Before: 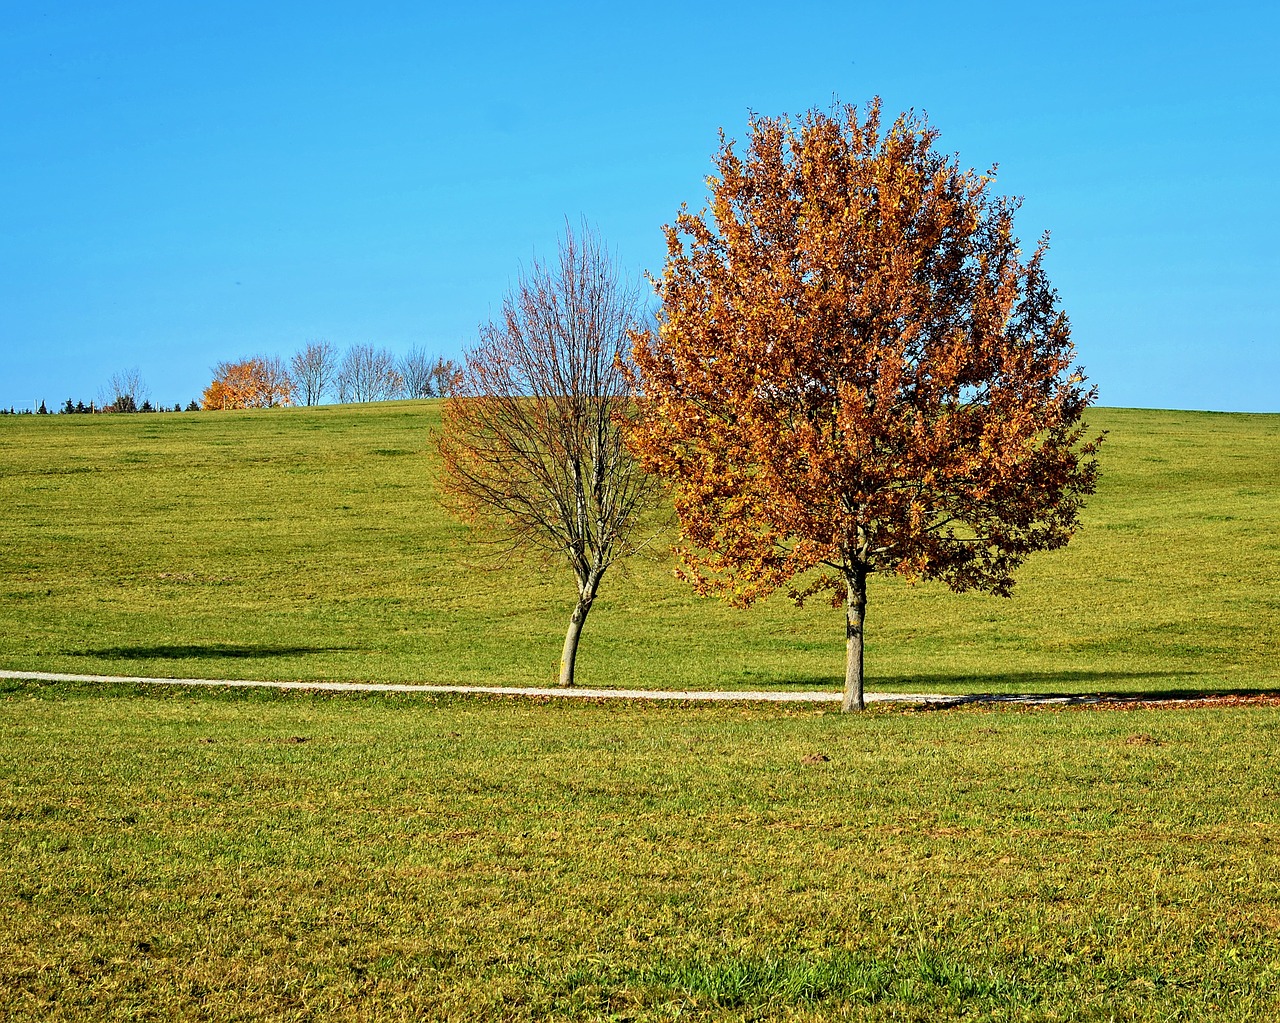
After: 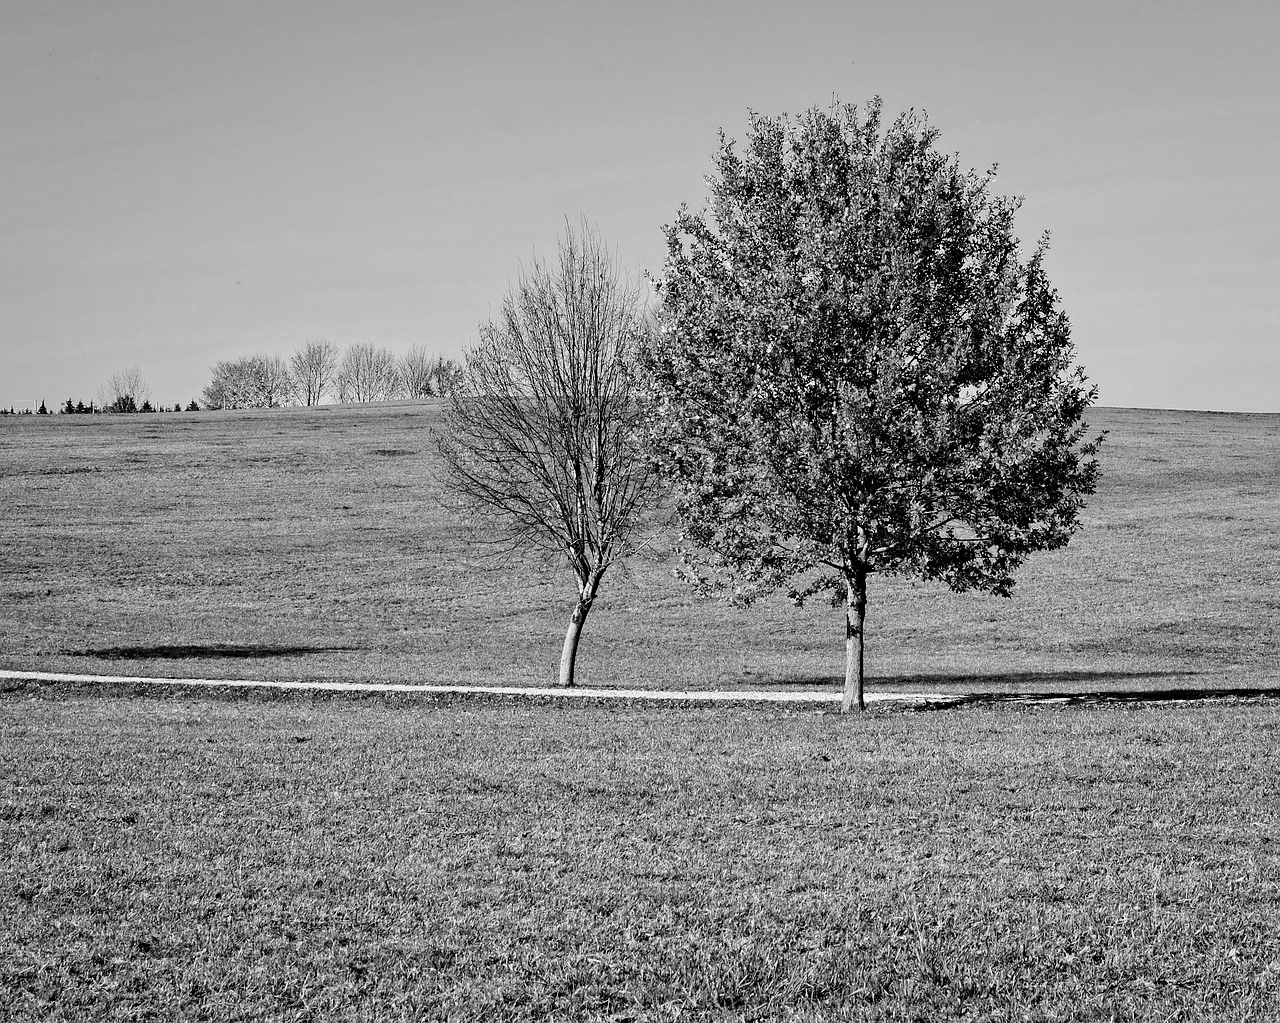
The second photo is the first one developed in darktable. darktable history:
monochrome: on, module defaults
fill light: exposure -2 EV, width 8.6
